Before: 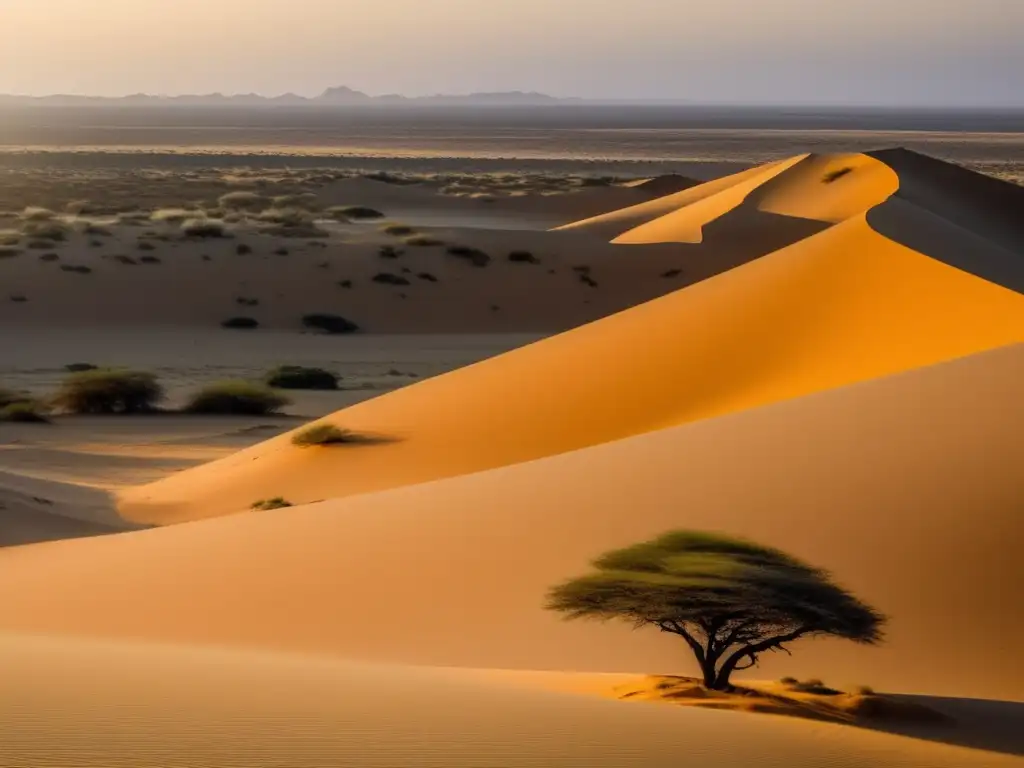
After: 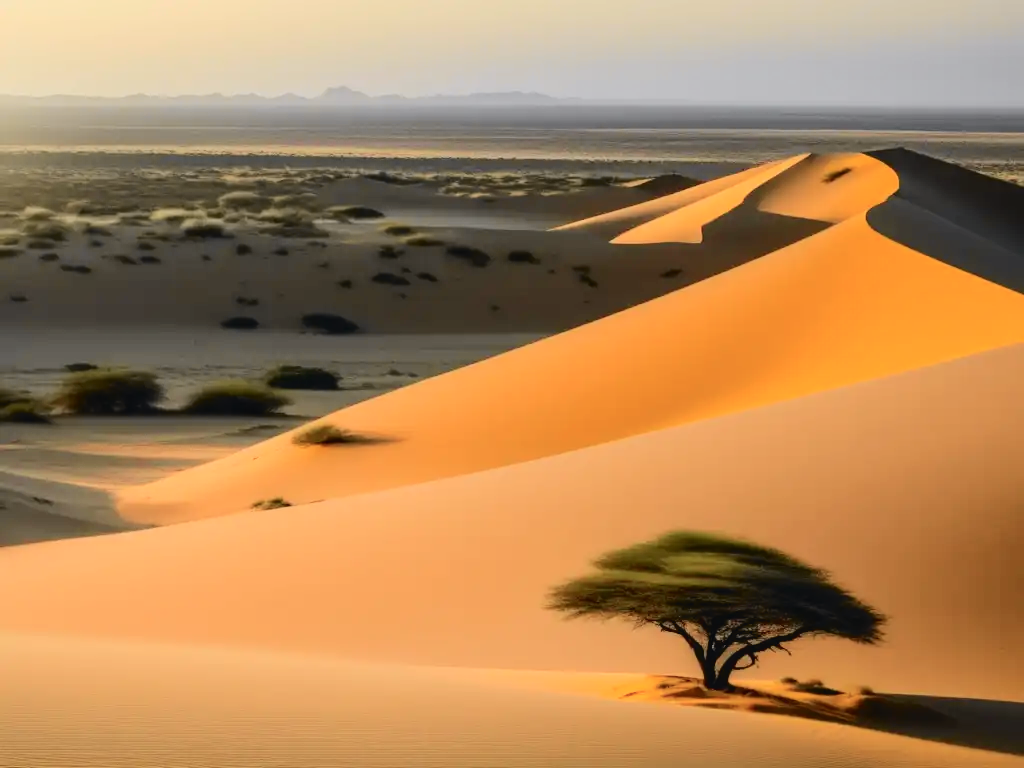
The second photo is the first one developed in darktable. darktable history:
tone curve: curves: ch0 [(0, 0.026) (0.104, 0.1) (0.233, 0.262) (0.398, 0.507) (0.498, 0.621) (0.65, 0.757) (0.835, 0.883) (1, 0.961)]; ch1 [(0, 0) (0.346, 0.307) (0.408, 0.369) (0.453, 0.457) (0.482, 0.476) (0.502, 0.498) (0.521, 0.507) (0.553, 0.554) (0.638, 0.646) (0.693, 0.727) (1, 1)]; ch2 [(0, 0) (0.366, 0.337) (0.434, 0.46) (0.485, 0.494) (0.5, 0.494) (0.511, 0.508) (0.537, 0.55) (0.579, 0.599) (0.663, 0.67) (1, 1)], color space Lab, independent channels, preserve colors none
